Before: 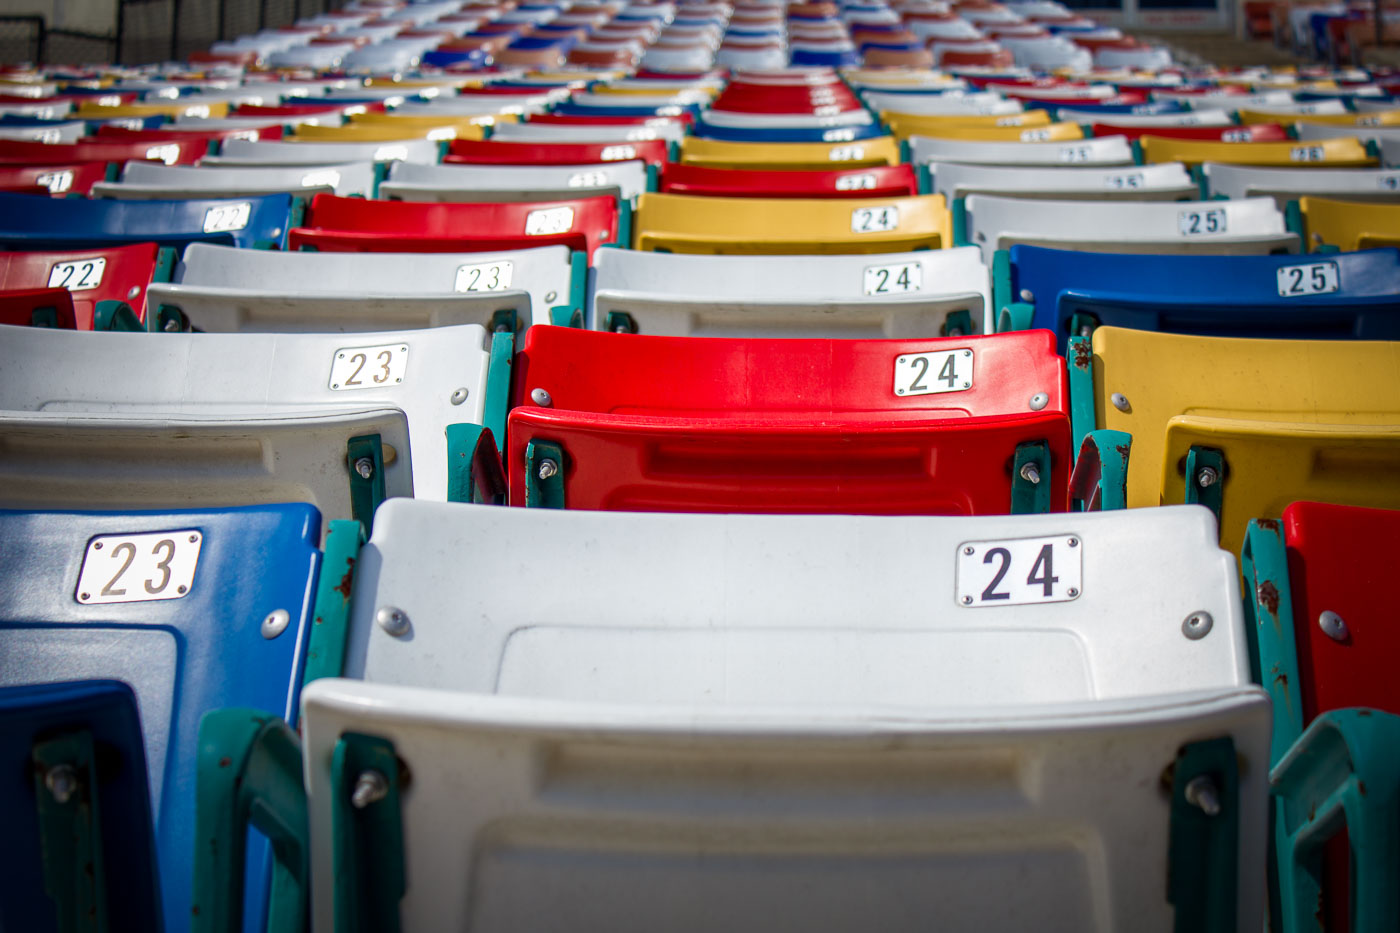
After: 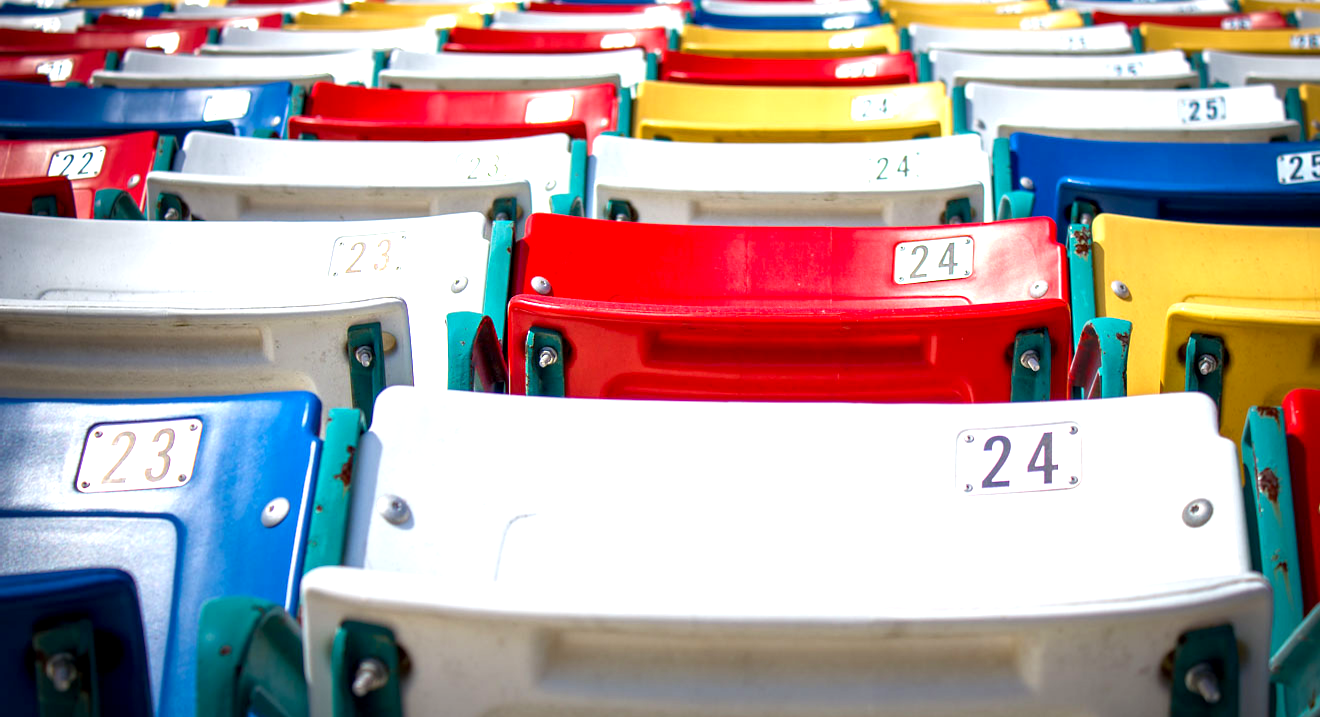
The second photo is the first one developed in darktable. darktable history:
color correction: highlights a* 0.064, highlights b* -0.469
exposure: black level correction 0.001, exposure 1 EV, compensate highlight preservation false
crop and rotate: angle 0.046°, top 11.967%, right 5.555%, bottom 10.991%
